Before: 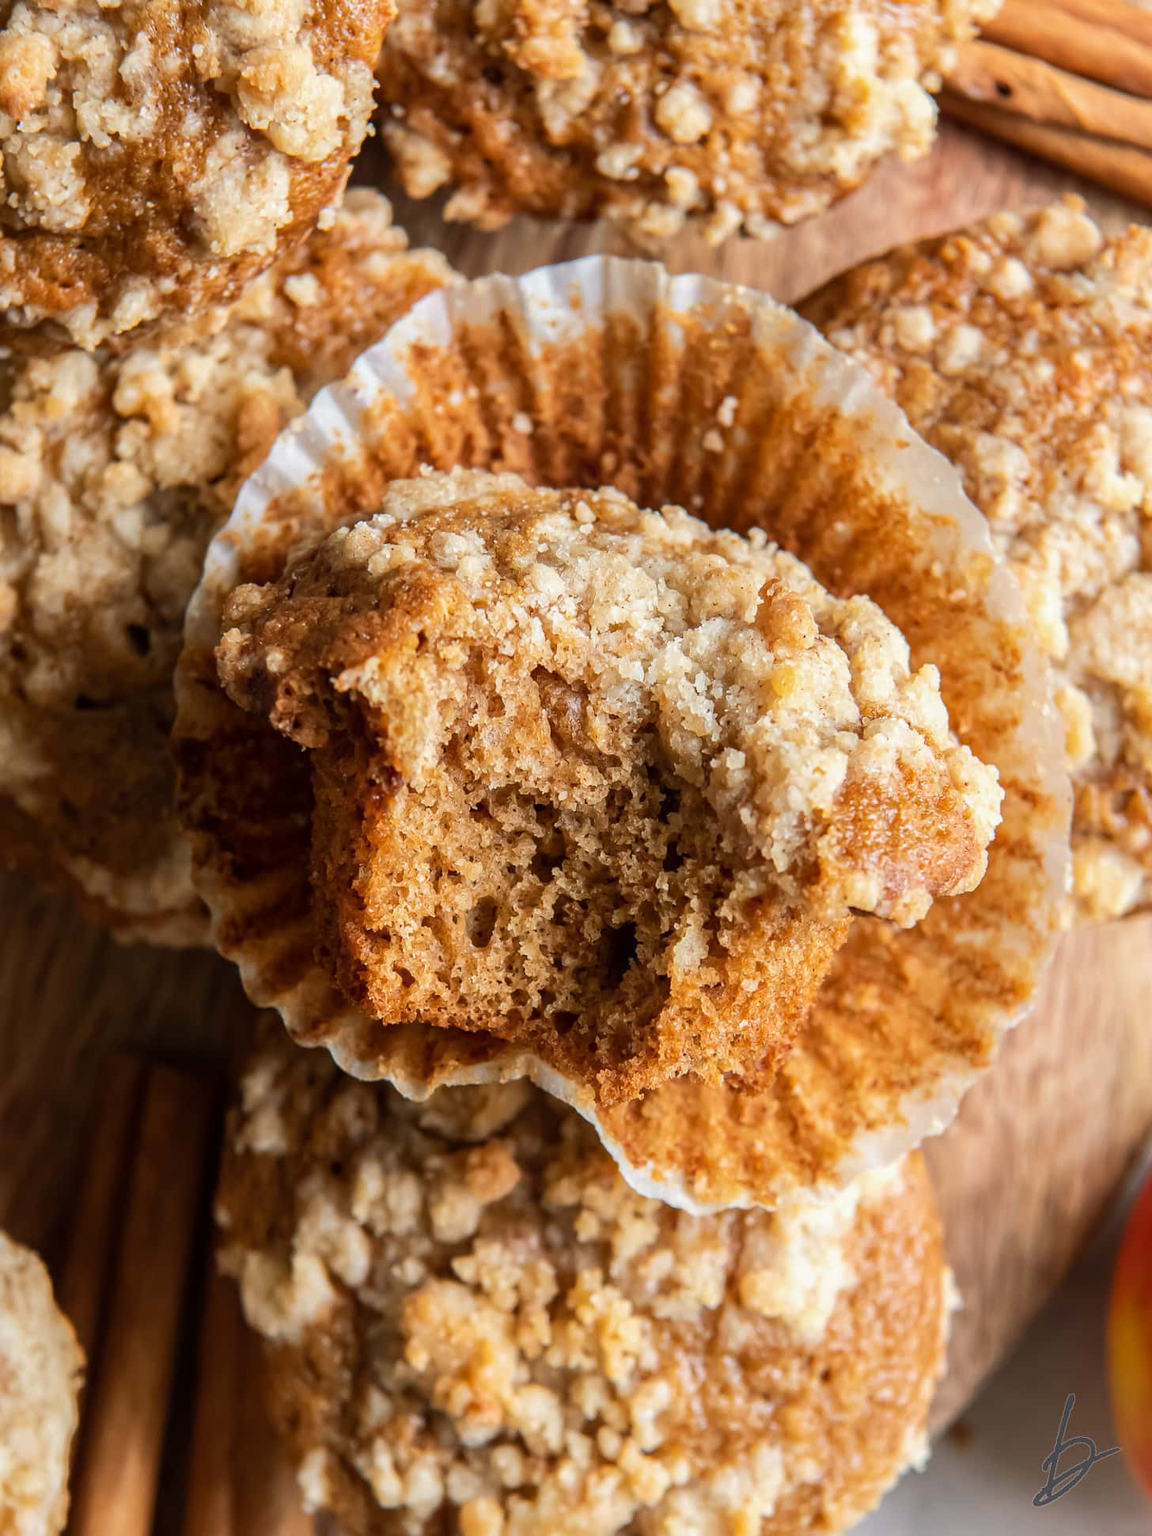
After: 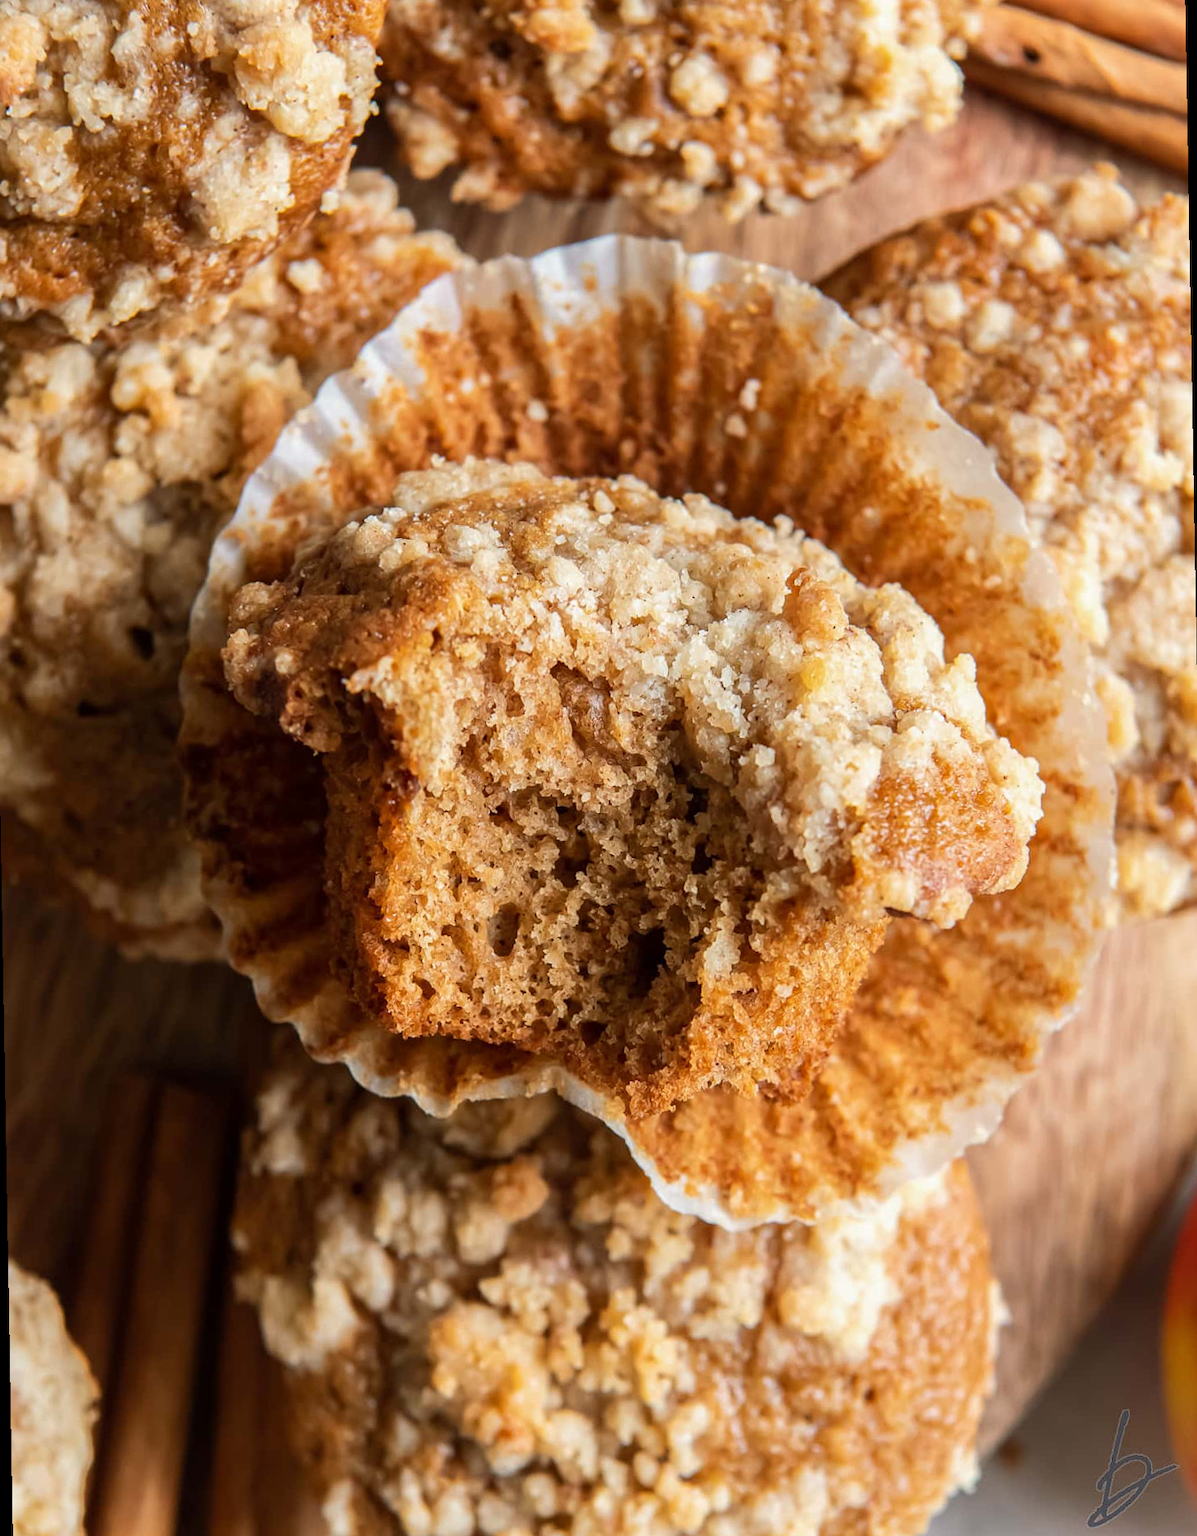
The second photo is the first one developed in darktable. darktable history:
rotate and perspective: rotation -1°, crop left 0.011, crop right 0.989, crop top 0.025, crop bottom 0.975
